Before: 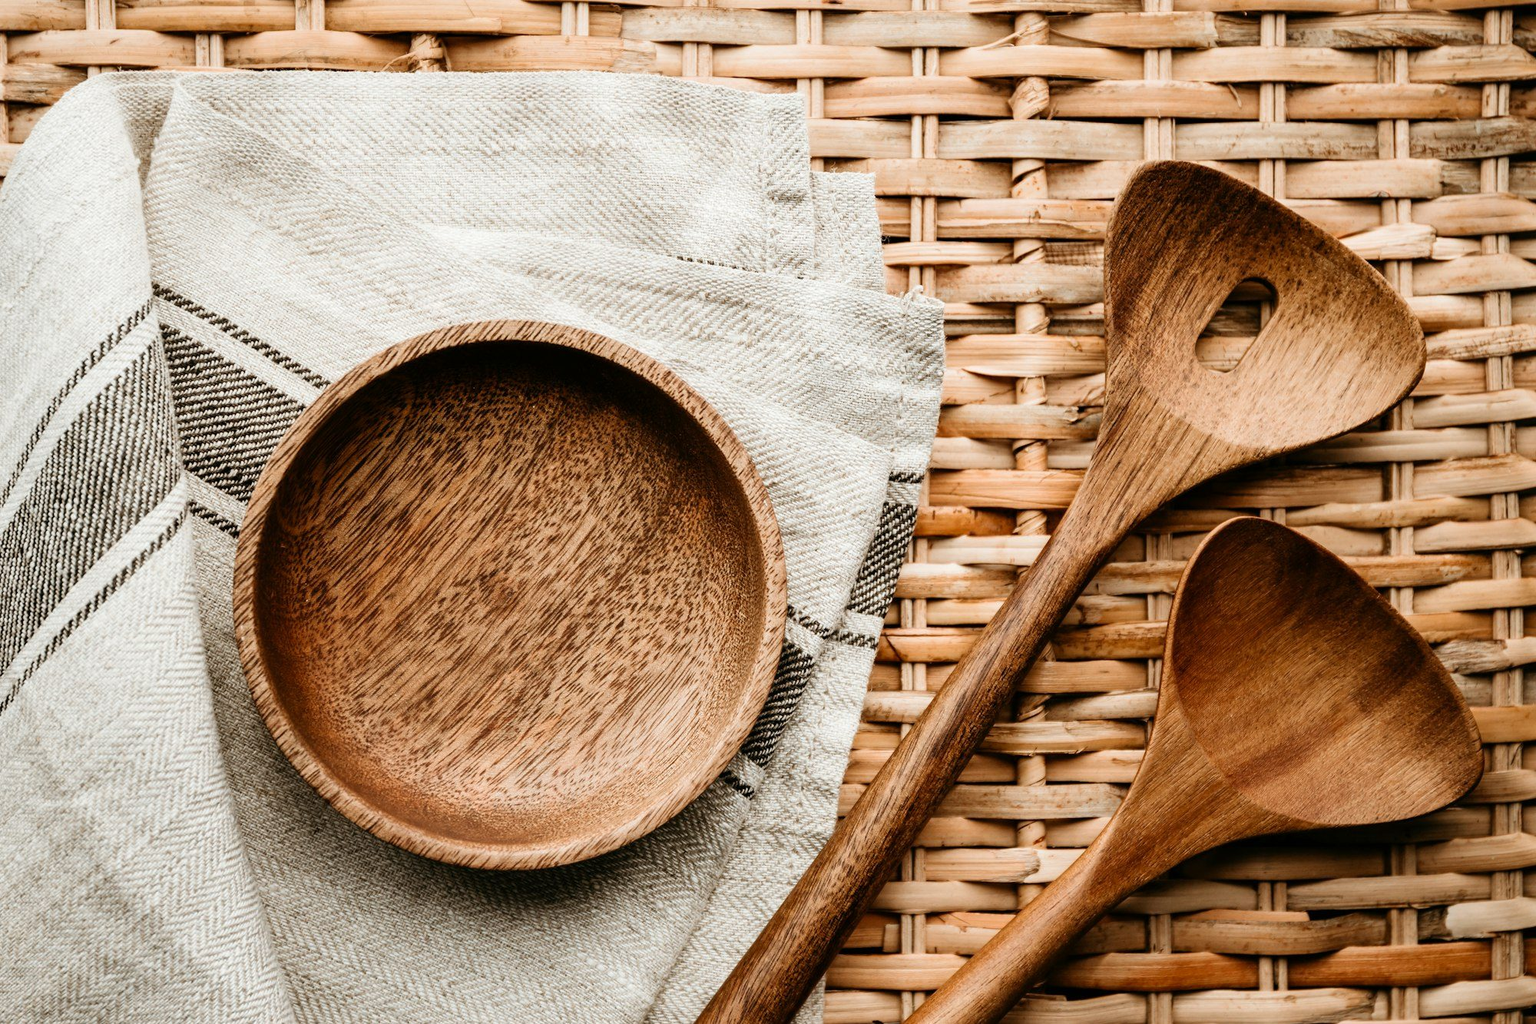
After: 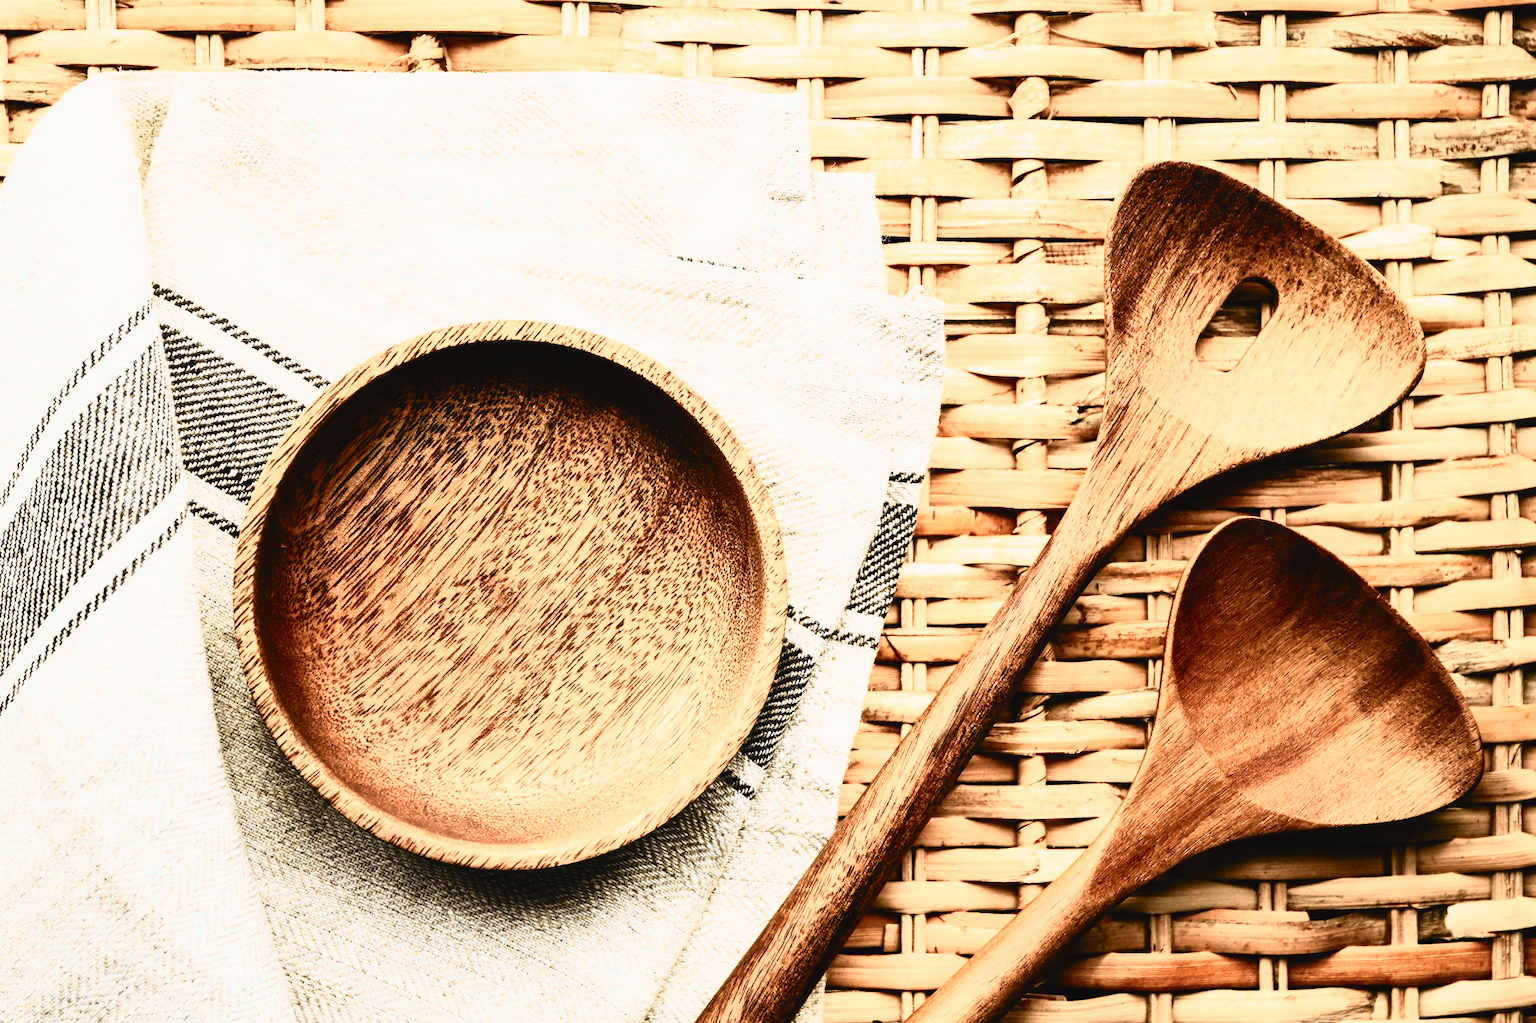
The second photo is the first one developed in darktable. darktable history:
contrast brightness saturation: contrast 0.43, brightness 0.56, saturation -0.19
tone curve: curves: ch0 [(0, 0.023) (0.137, 0.069) (0.249, 0.163) (0.487, 0.491) (0.778, 0.858) (0.896, 0.94) (1, 0.988)]; ch1 [(0, 0) (0.396, 0.369) (0.483, 0.459) (0.498, 0.5) (0.515, 0.517) (0.562, 0.6) (0.611, 0.667) (0.692, 0.744) (0.798, 0.863) (1, 1)]; ch2 [(0, 0) (0.426, 0.398) (0.483, 0.481) (0.503, 0.503) (0.526, 0.527) (0.549, 0.59) (0.62, 0.666) (0.705, 0.755) (0.985, 0.966)], color space Lab, independent channels
